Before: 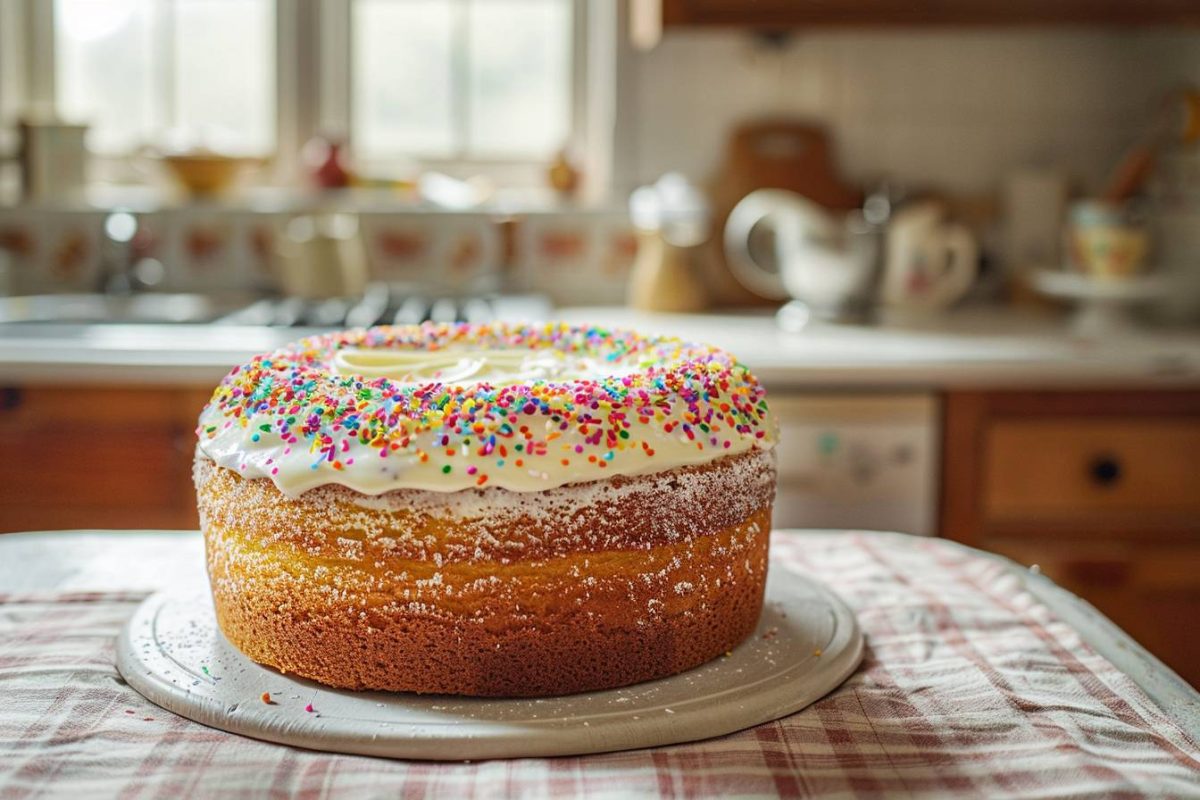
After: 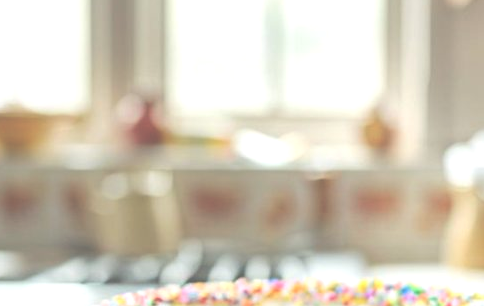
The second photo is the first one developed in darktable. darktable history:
crop: left 15.502%, top 5.451%, right 44.084%, bottom 56.276%
exposure: black level correction -0.07, exposure 0.503 EV, compensate highlight preservation false
